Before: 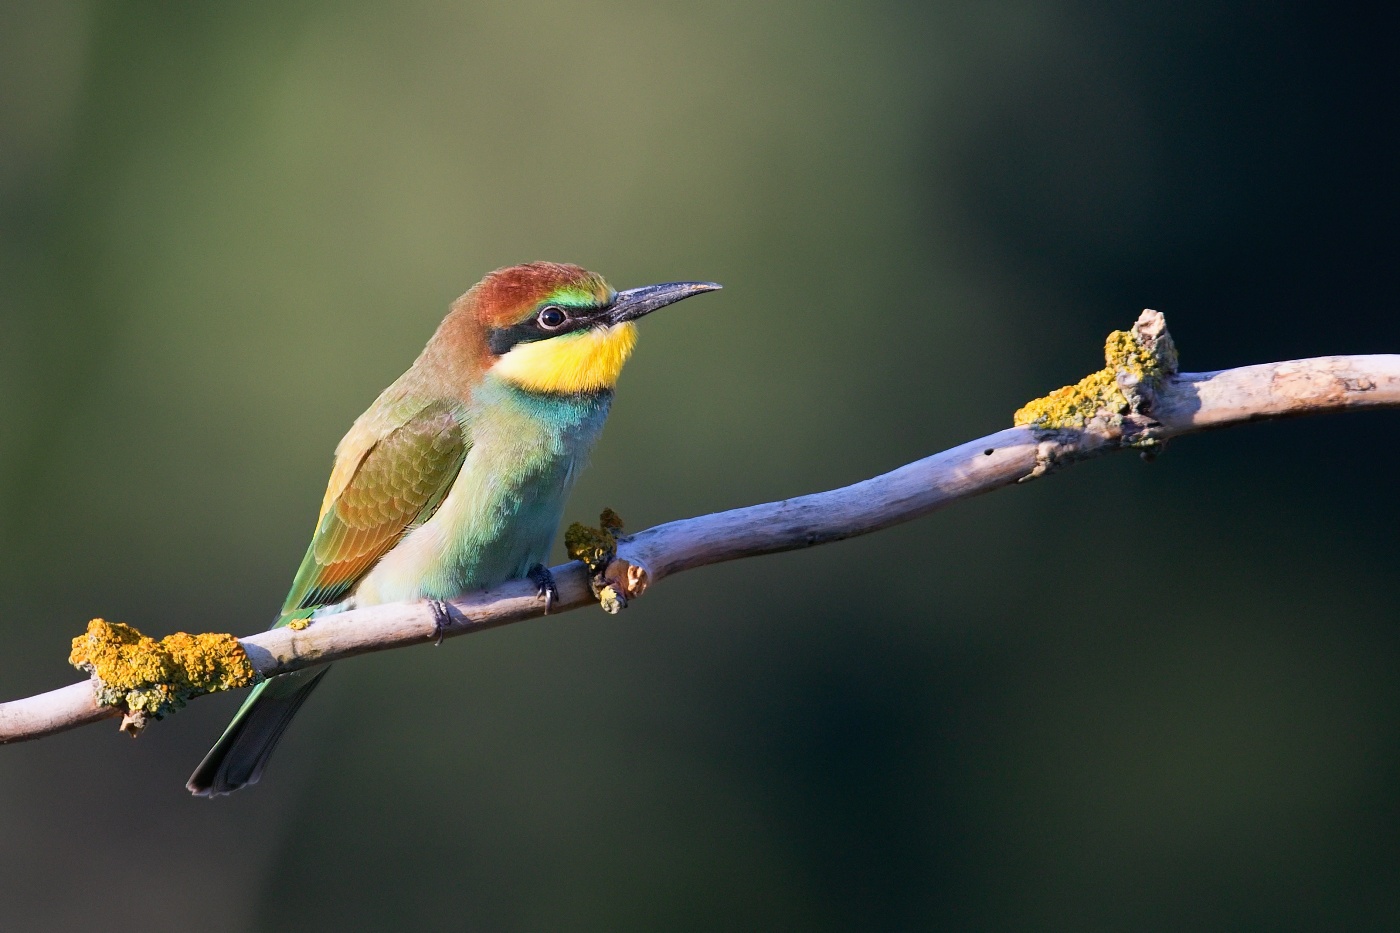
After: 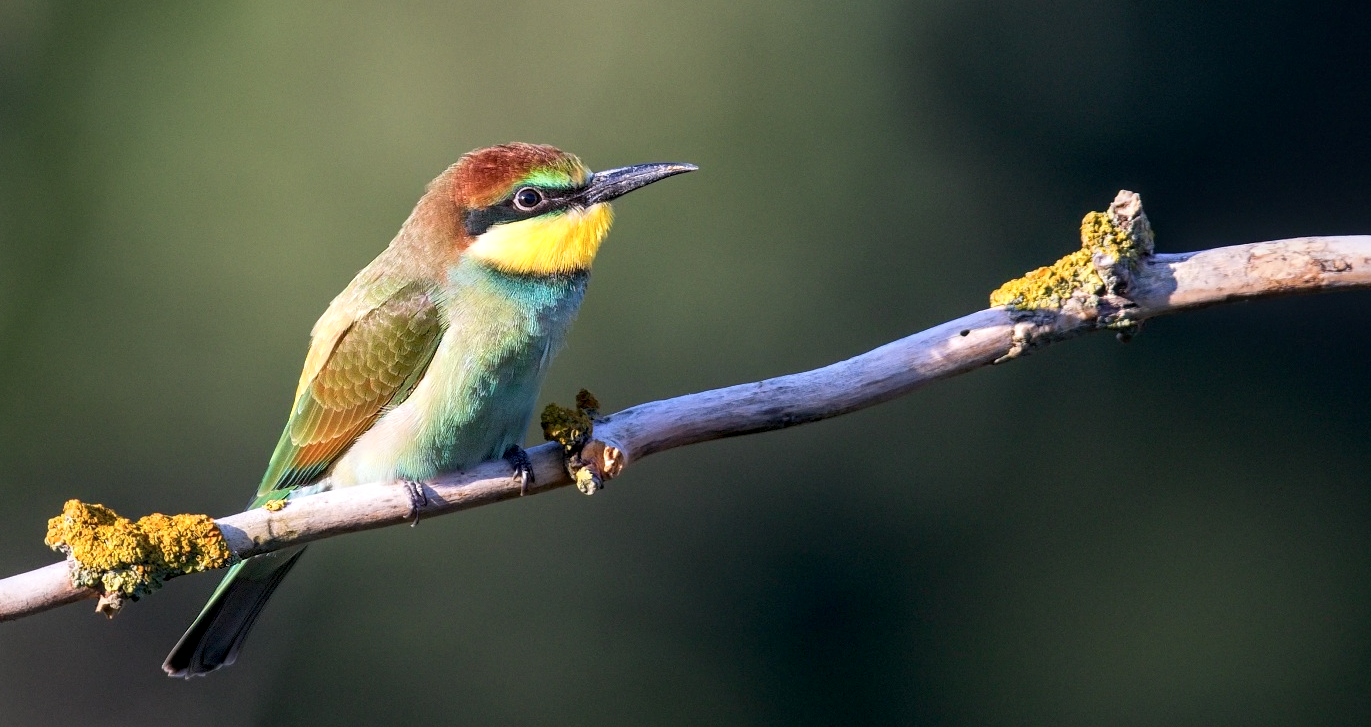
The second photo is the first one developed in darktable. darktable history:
local contrast: highlights 59%, detail 145%
crop and rotate: left 1.814%, top 12.818%, right 0.25%, bottom 9.225%
